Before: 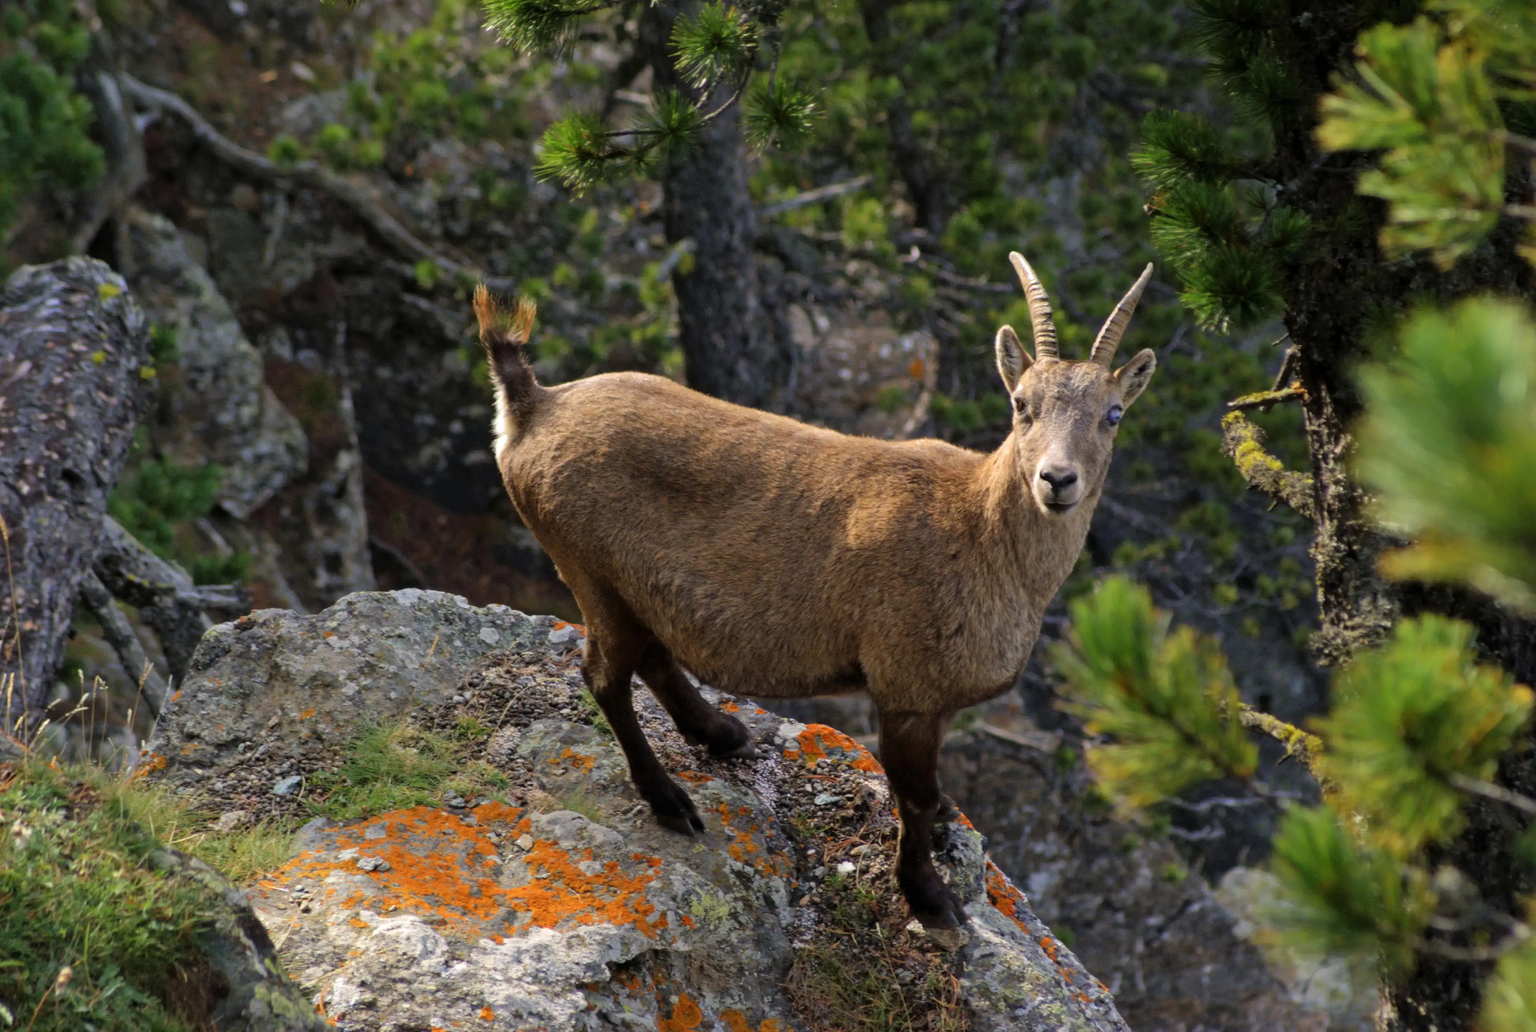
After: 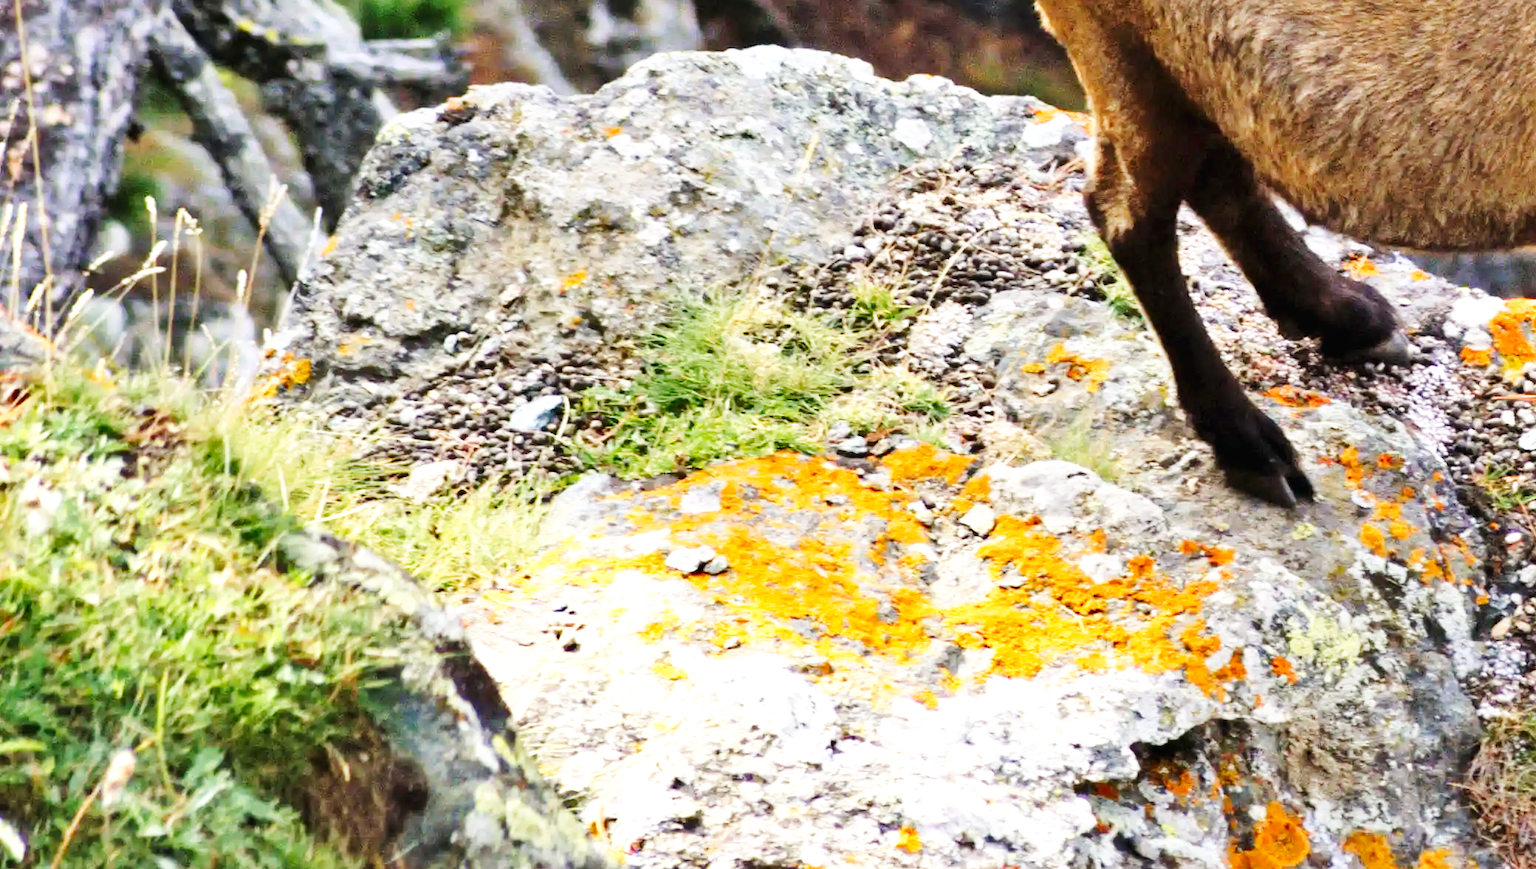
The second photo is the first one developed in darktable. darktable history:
exposure: black level correction 0, exposure 1.106 EV, compensate highlight preservation false
shadows and highlights: soften with gaussian
base curve: curves: ch0 [(0, 0.003) (0.001, 0.002) (0.006, 0.004) (0.02, 0.022) (0.048, 0.086) (0.094, 0.234) (0.162, 0.431) (0.258, 0.629) (0.385, 0.8) (0.548, 0.918) (0.751, 0.988) (1, 1)], preserve colors none
crop and rotate: top 54.668%, right 46.386%, bottom 0.17%
